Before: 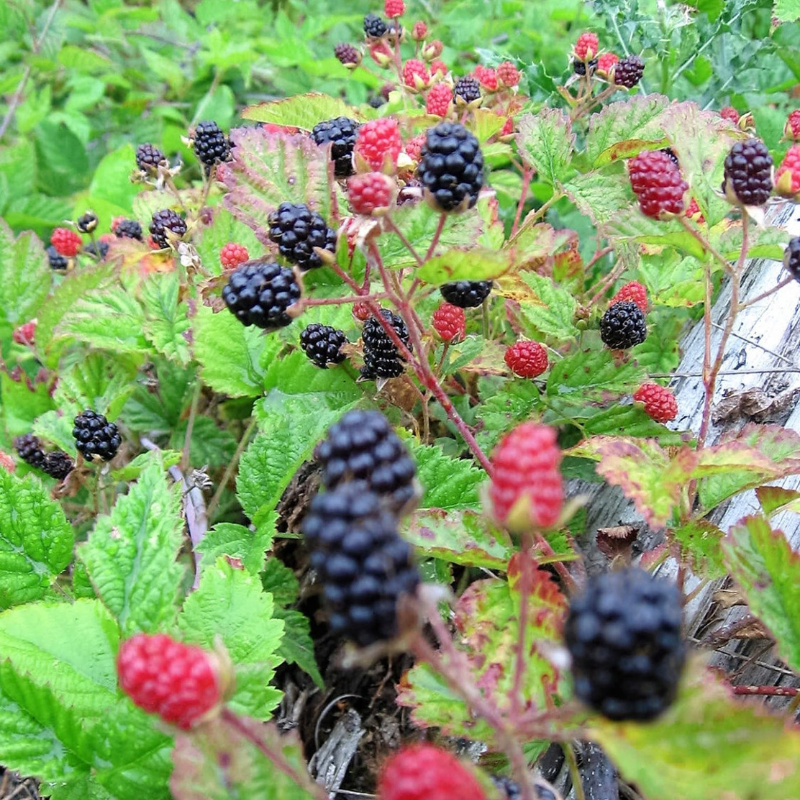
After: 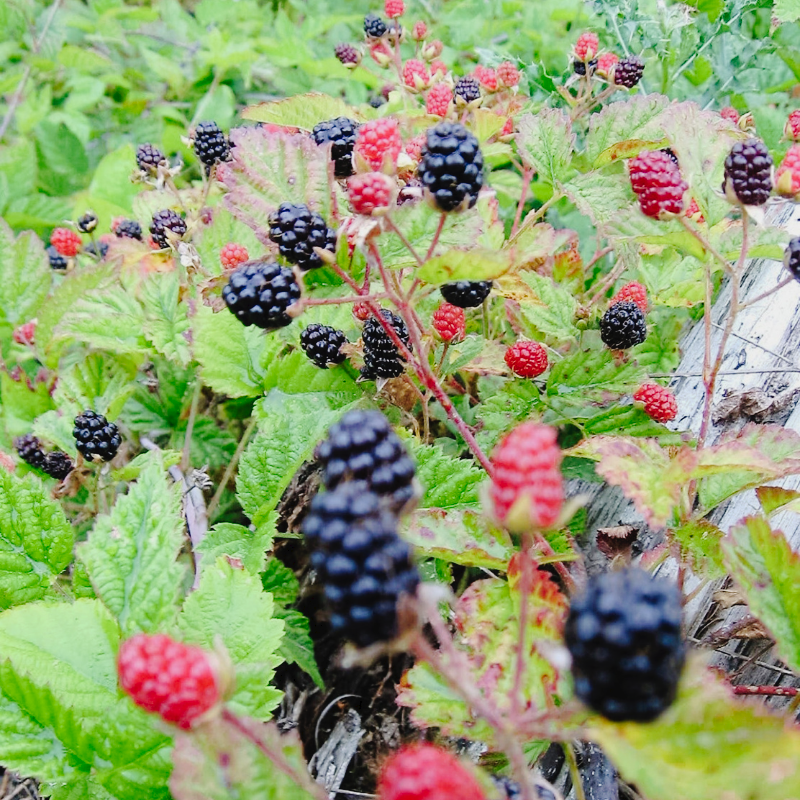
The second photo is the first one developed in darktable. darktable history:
exposure: exposure -0.209 EV, compensate highlight preservation false
tone curve: curves: ch0 [(0, 0) (0.003, 0.026) (0.011, 0.03) (0.025, 0.038) (0.044, 0.046) (0.069, 0.055) (0.1, 0.075) (0.136, 0.114) (0.177, 0.158) (0.224, 0.215) (0.277, 0.296) (0.335, 0.386) (0.399, 0.479) (0.468, 0.568) (0.543, 0.637) (0.623, 0.707) (0.709, 0.773) (0.801, 0.834) (0.898, 0.896) (1, 1)], preserve colors none
